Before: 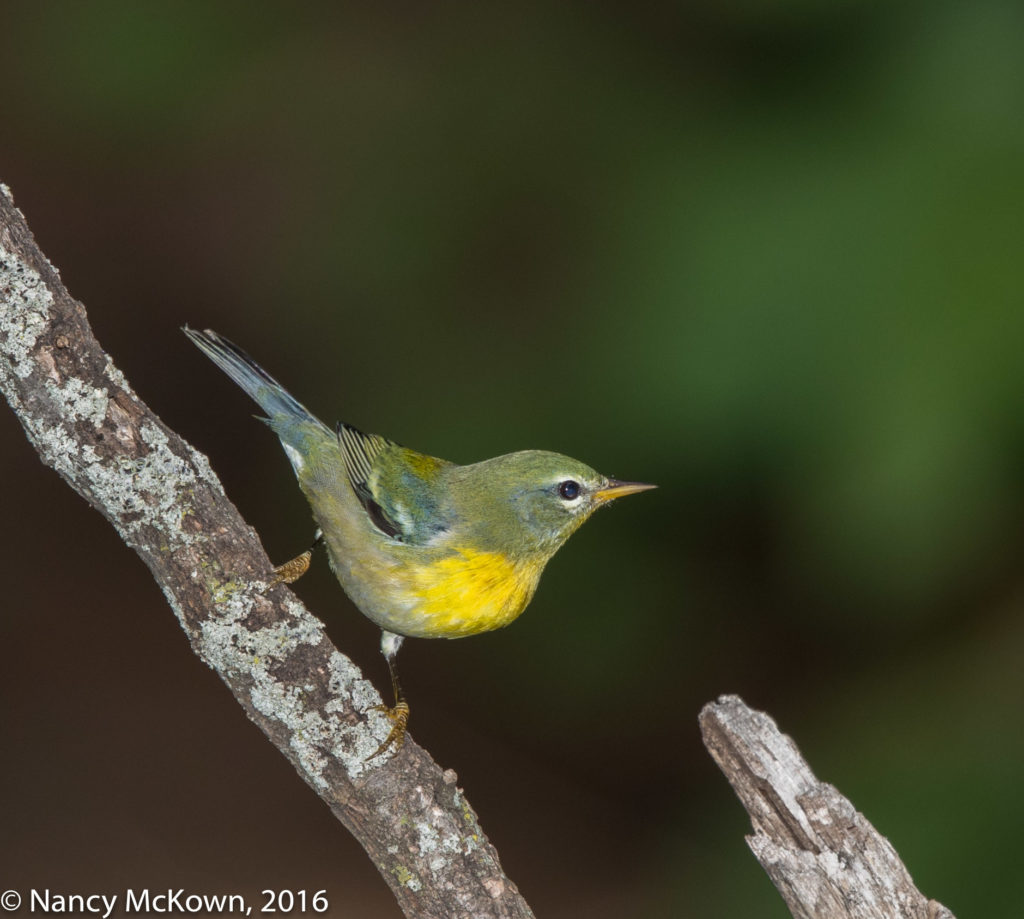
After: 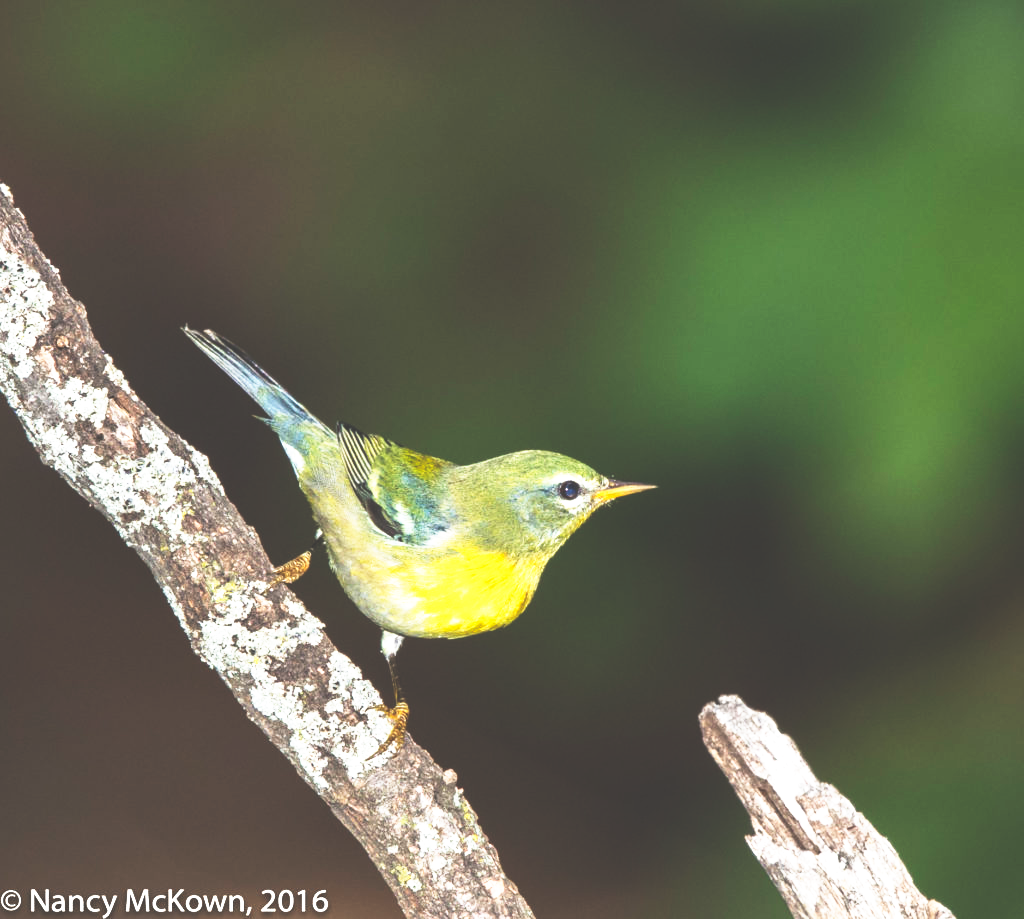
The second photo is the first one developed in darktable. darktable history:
base curve: curves: ch0 [(0, 0.036) (0.007, 0.037) (0.604, 0.887) (1, 1)], preserve colors none
exposure: black level correction -0.005, exposure 1.007 EV, compensate highlight preservation false
